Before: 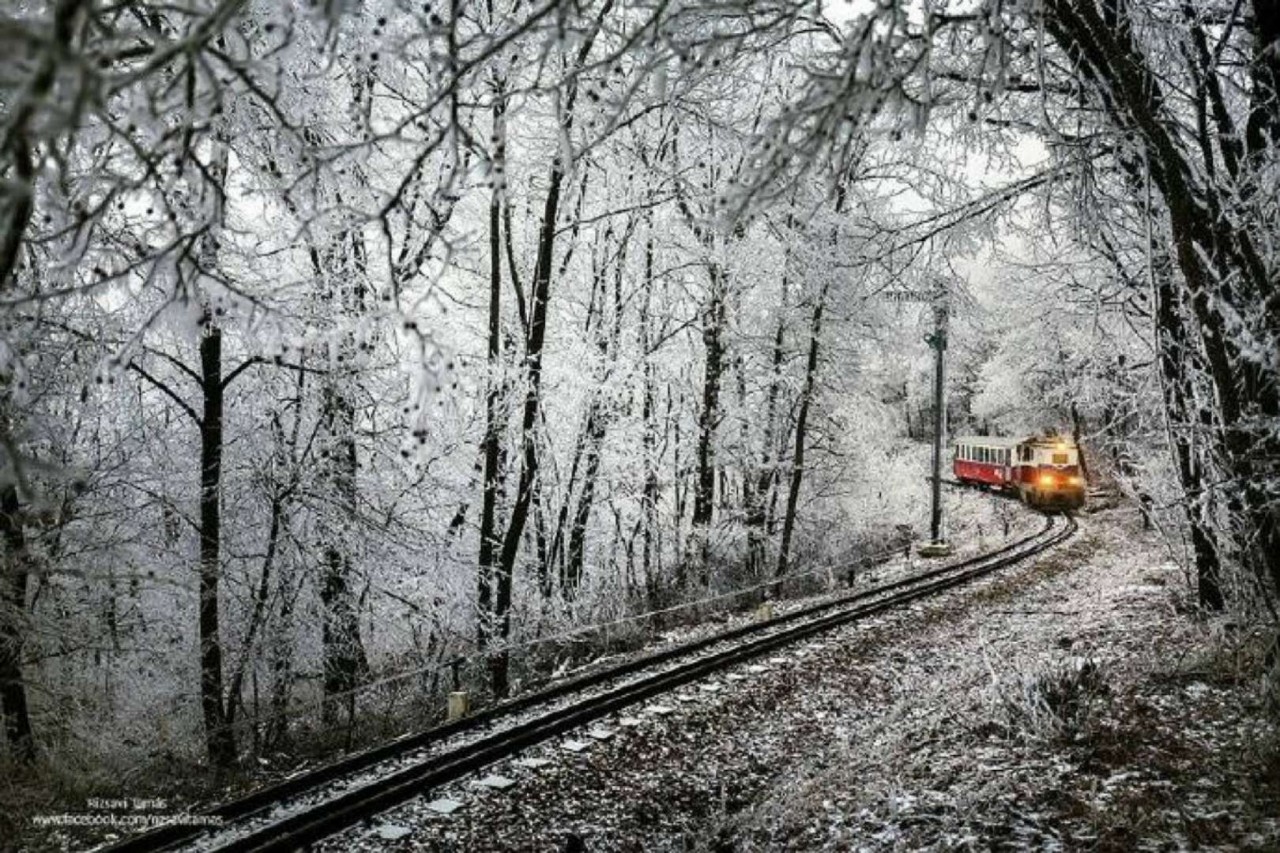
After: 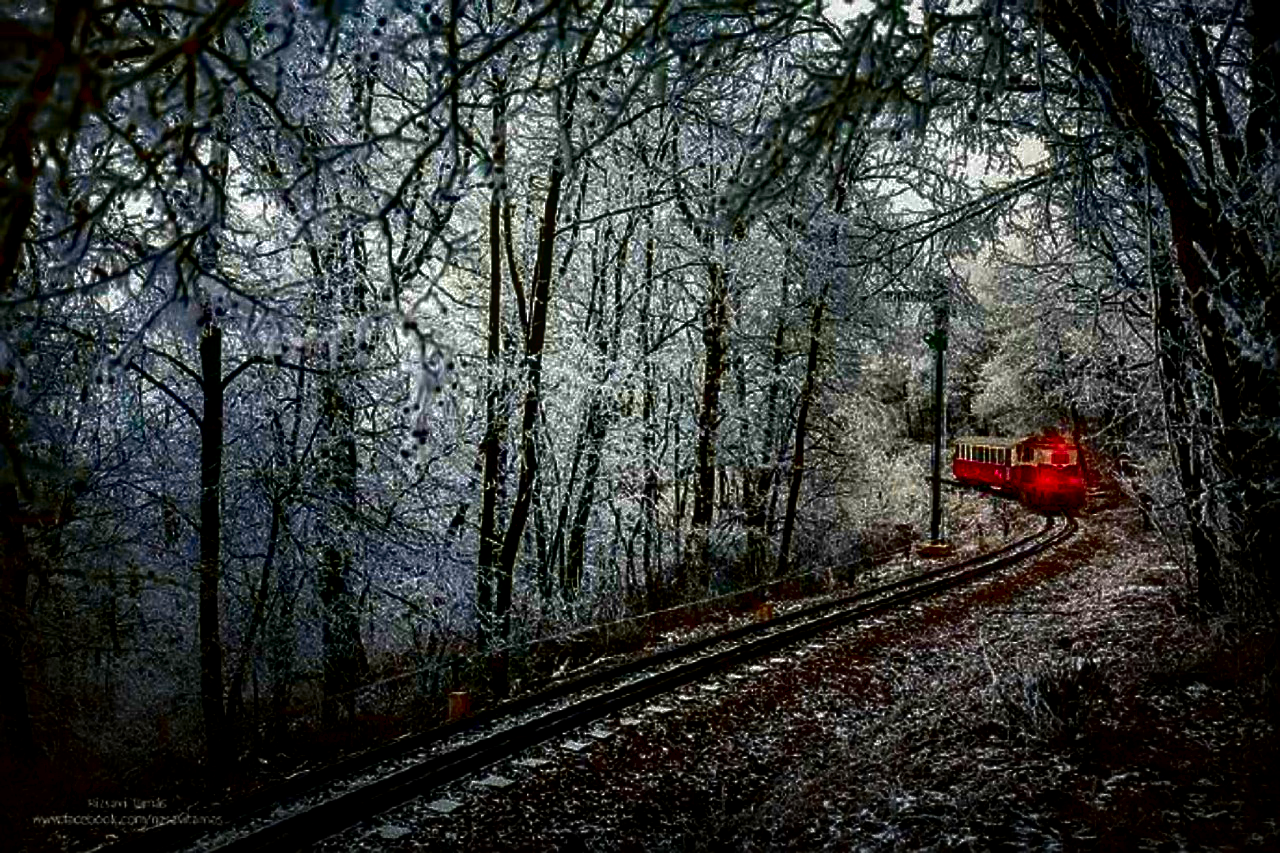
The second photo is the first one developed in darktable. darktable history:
contrast brightness saturation: brightness -0.993, saturation 0.992
color zones: curves: ch0 [(0.006, 0.385) (0.143, 0.563) (0.243, 0.321) (0.352, 0.464) (0.516, 0.456) (0.625, 0.5) (0.75, 0.5) (0.875, 0.5)]; ch1 [(0, 0.5) (0.134, 0.504) (0.246, 0.463) (0.421, 0.515) (0.5, 0.56) (0.625, 0.5) (0.75, 0.5) (0.875, 0.5)]; ch2 [(0, 0.5) (0.131, 0.426) (0.307, 0.289) (0.38, 0.188) (0.513, 0.216) (0.625, 0.548) (0.75, 0.468) (0.838, 0.396) (0.971, 0.311)]
sharpen: on, module defaults
color balance rgb: perceptual saturation grading › global saturation 35.891%, perceptual saturation grading › shadows 35.177%, perceptual brilliance grading › mid-tones 10.222%, perceptual brilliance grading › shadows 15.064%, global vibrance 10.612%, saturation formula JzAzBz (2021)
local contrast: on, module defaults
vignetting: center (-0.053, -0.356), automatic ratio true
